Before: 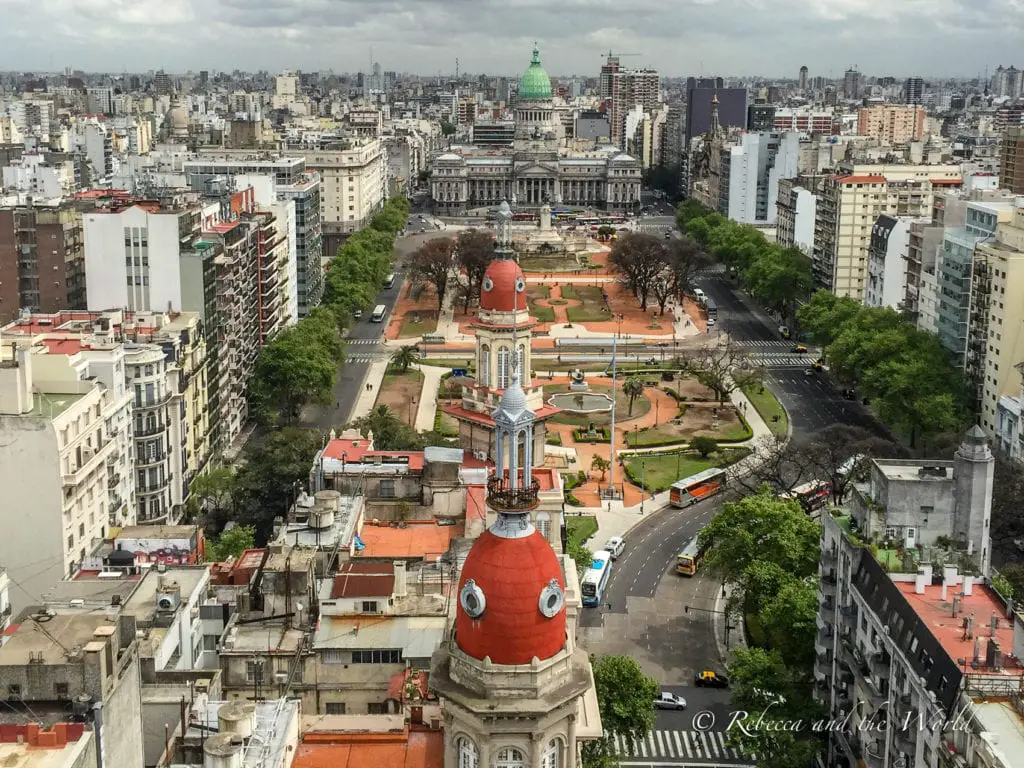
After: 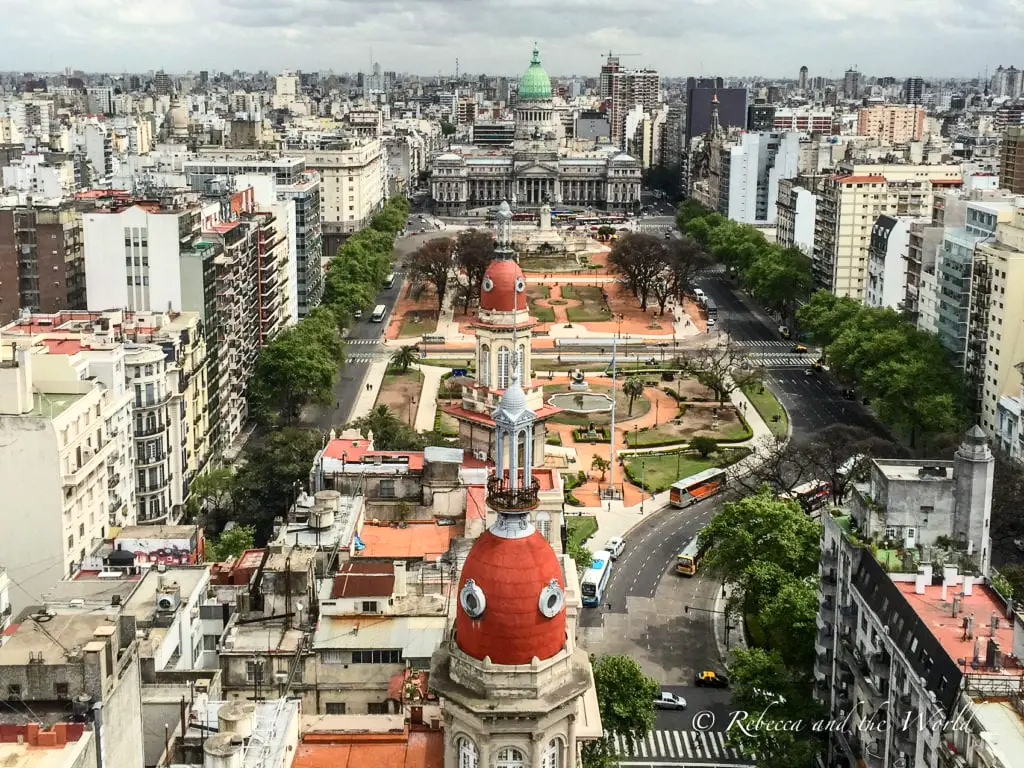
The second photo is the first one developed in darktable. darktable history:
contrast brightness saturation: contrast 0.238, brightness 0.088
